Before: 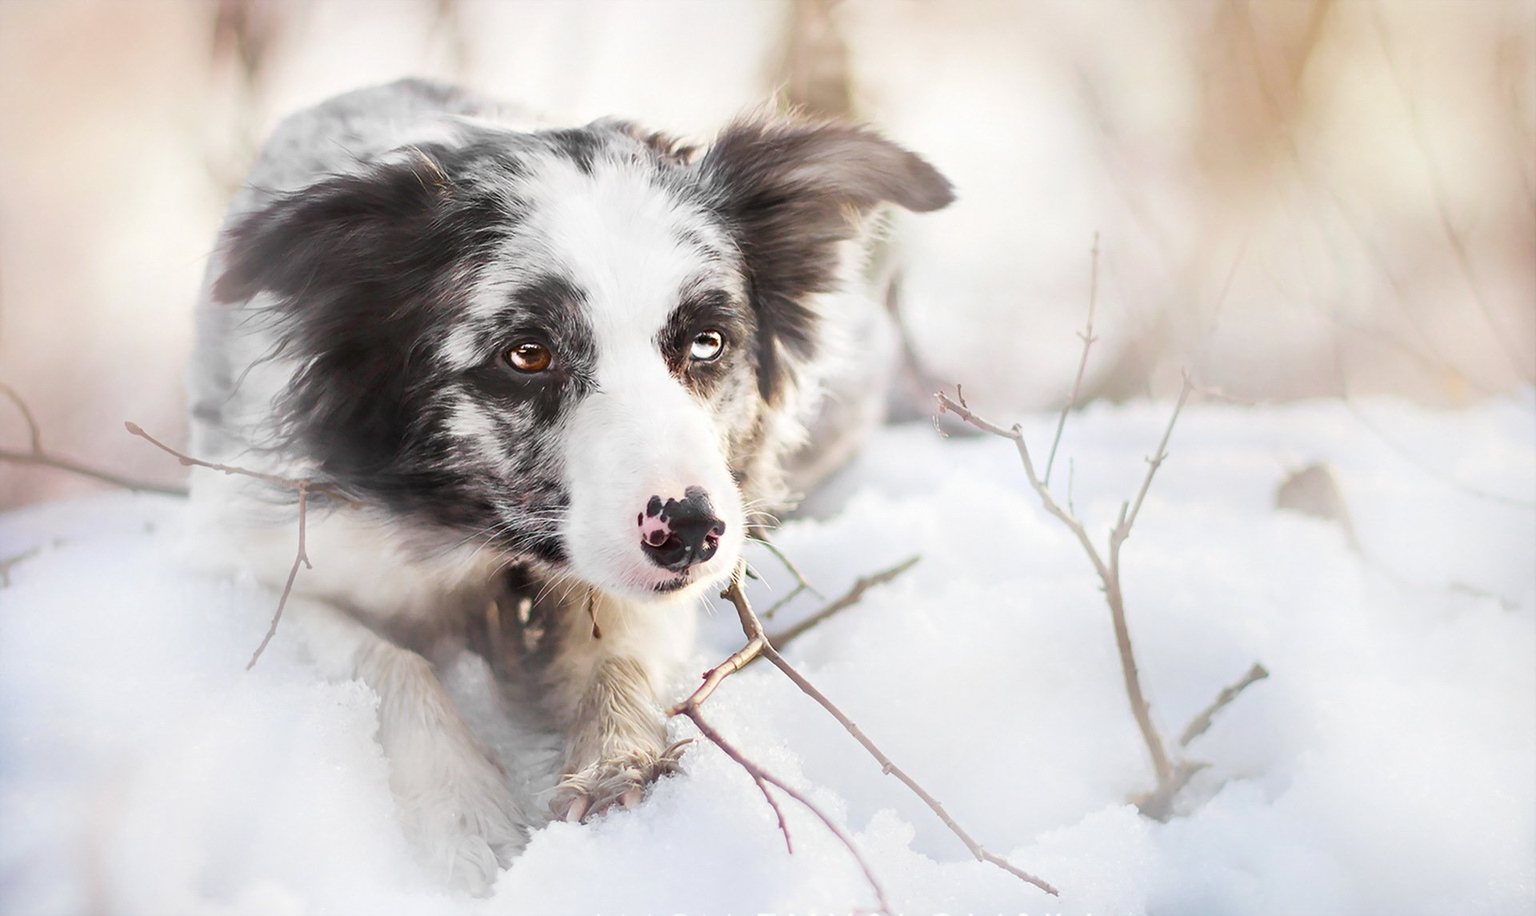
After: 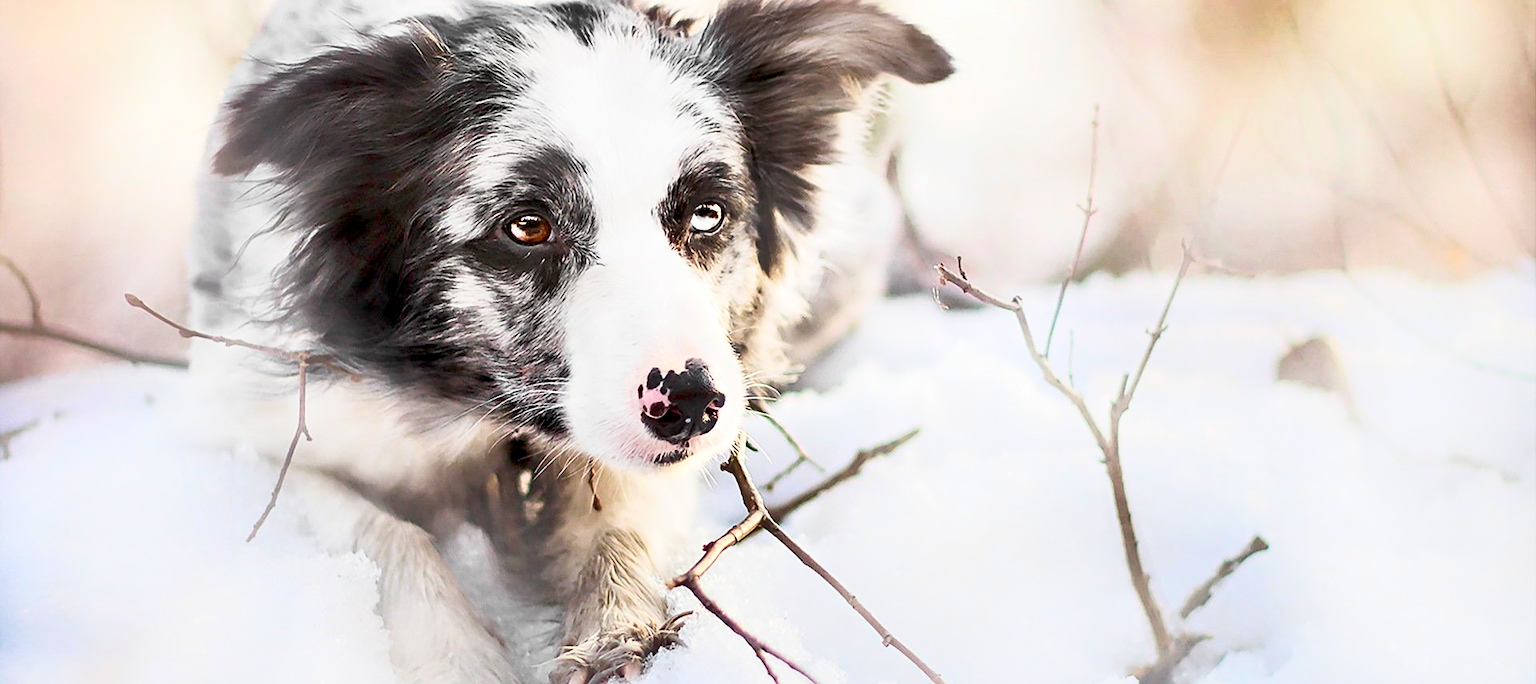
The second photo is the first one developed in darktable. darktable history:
exposure: black level correction 0.01, exposure 0.011 EV, compensate exposure bias true, compensate highlight preservation false
sharpen: on, module defaults
crop: top 13.998%, bottom 11.262%
base curve: curves: ch0 [(0, 0) (0.579, 0.807) (1, 1)]
shadows and highlights: soften with gaussian
